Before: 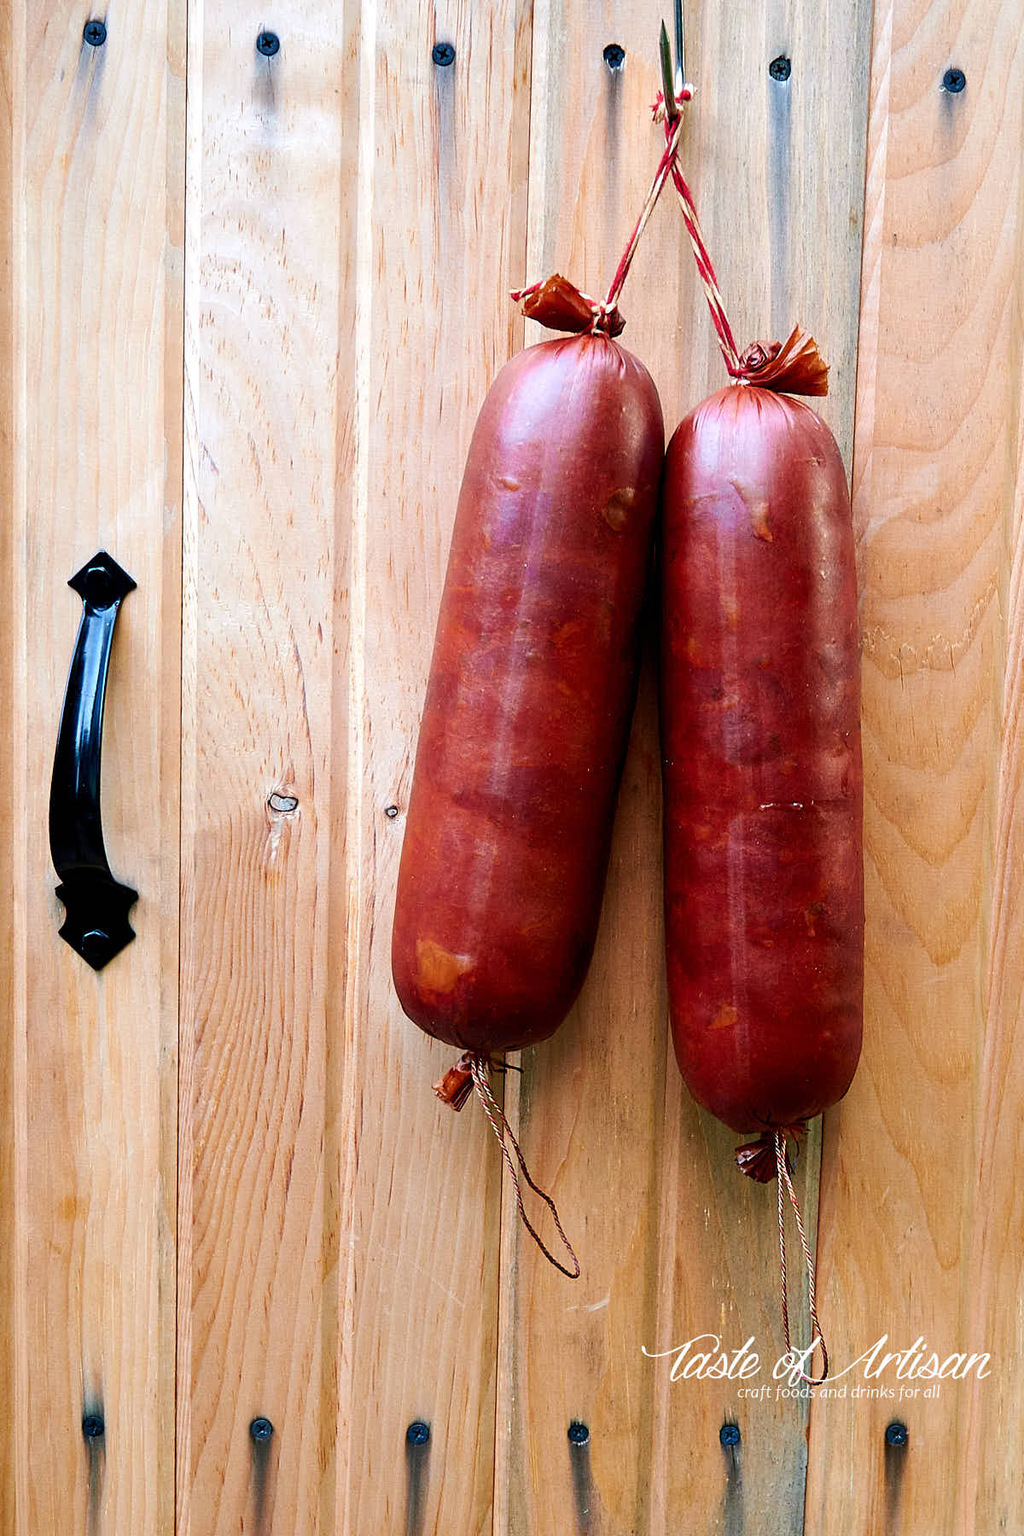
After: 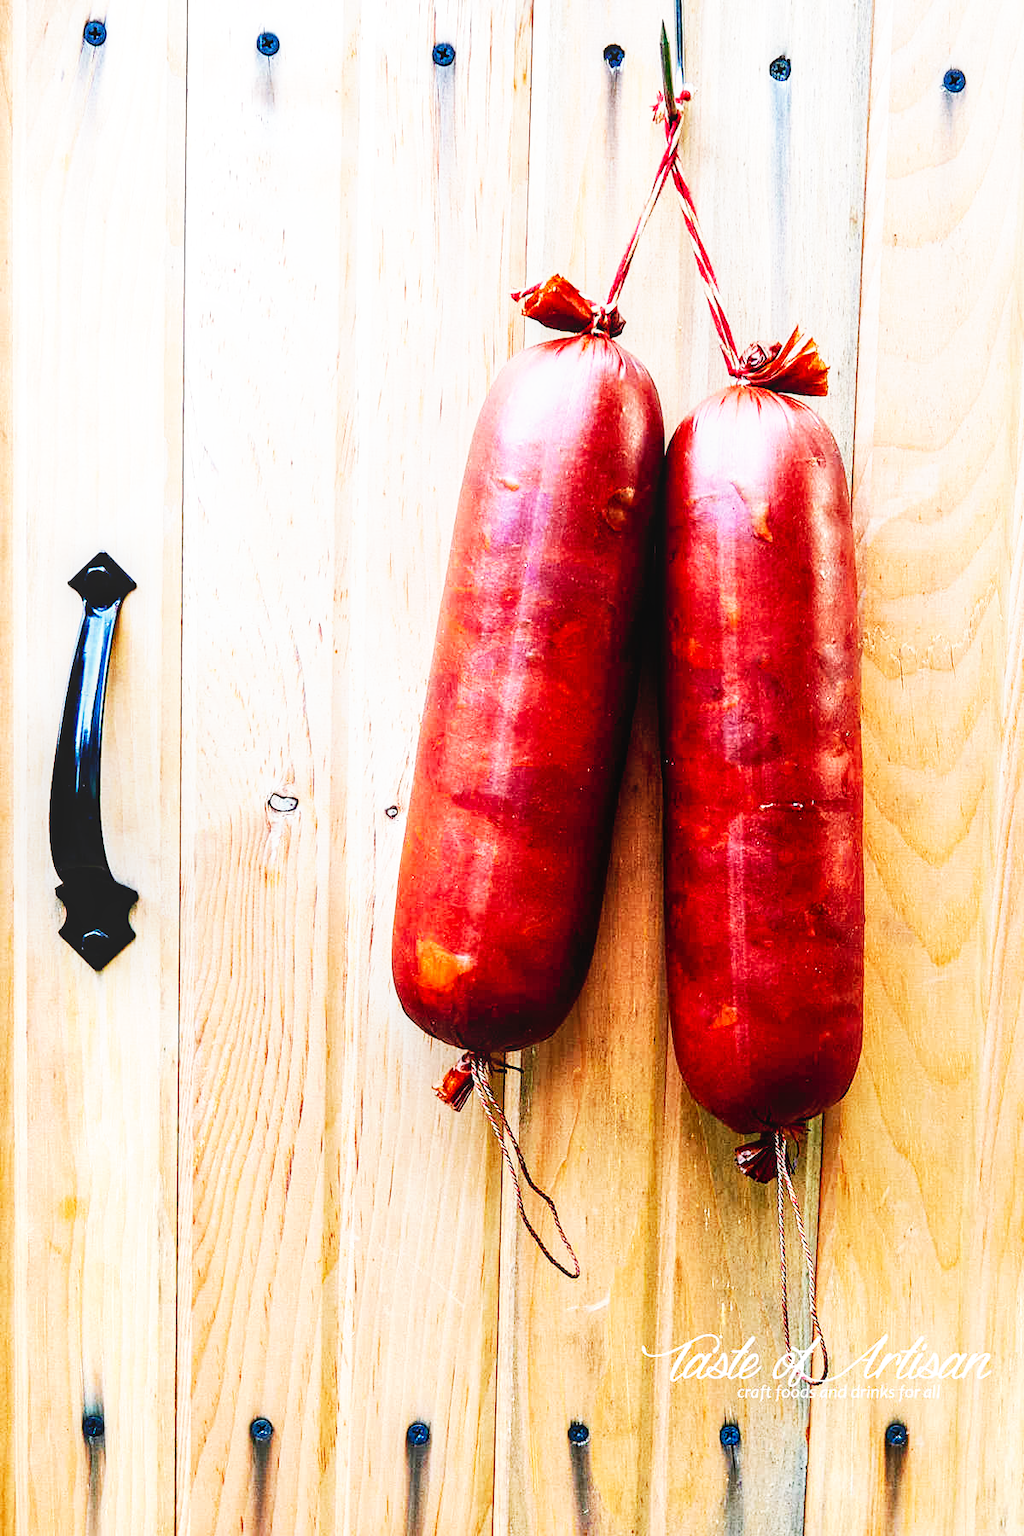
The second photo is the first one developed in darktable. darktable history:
local contrast: detail 118%
base curve: curves: ch0 [(0, 0) (0.007, 0.004) (0.027, 0.03) (0.046, 0.07) (0.207, 0.54) (0.442, 0.872) (0.673, 0.972) (1, 1)], preserve colors none
